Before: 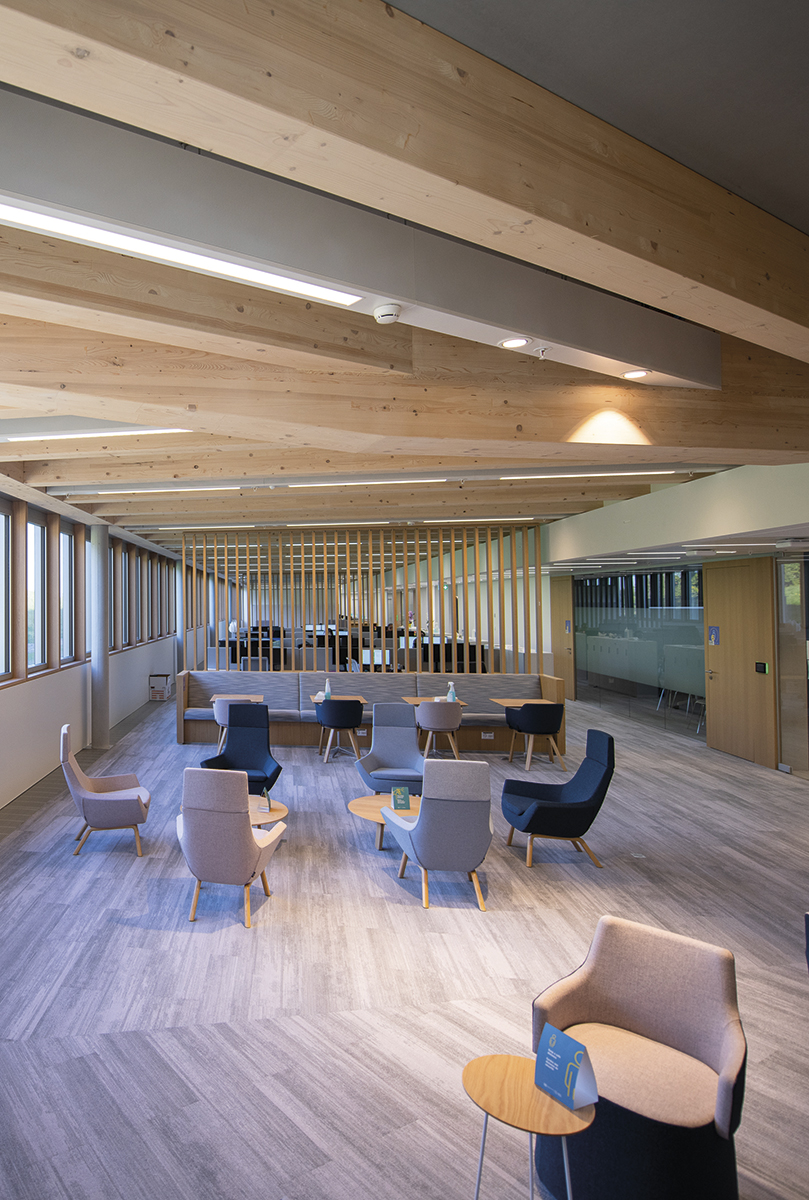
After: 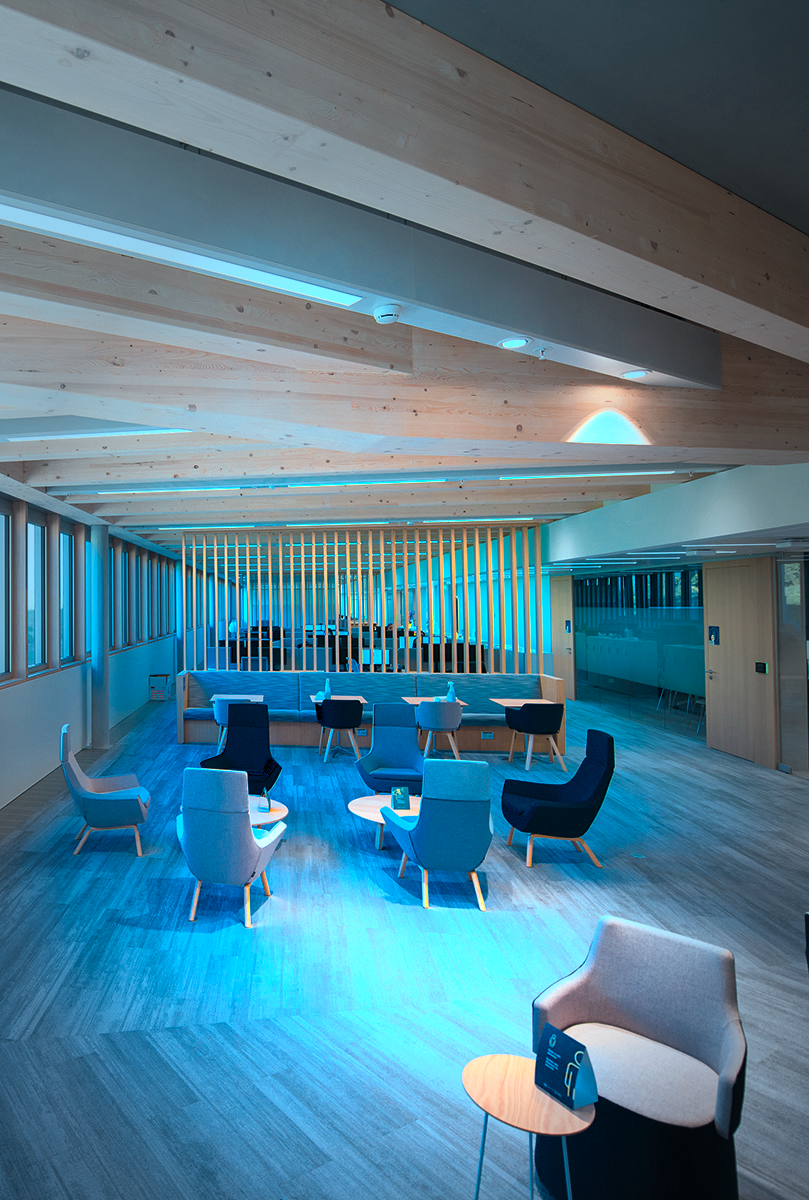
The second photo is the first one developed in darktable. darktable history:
color calibration: output R [1.422, -0.35, -0.252, 0], output G [-0.238, 1.259, -0.084, 0], output B [-0.081, -0.196, 1.58, 0], output brightness [0.49, 0.671, -0.57, 0], illuminant as shot in camera, x 0.379, y 0.381, temperature 4097.94 K
vignetting: fall-off start 48.92%, center (-0.03, 0.238), automatic ratio true, width/height ratio 1.285
